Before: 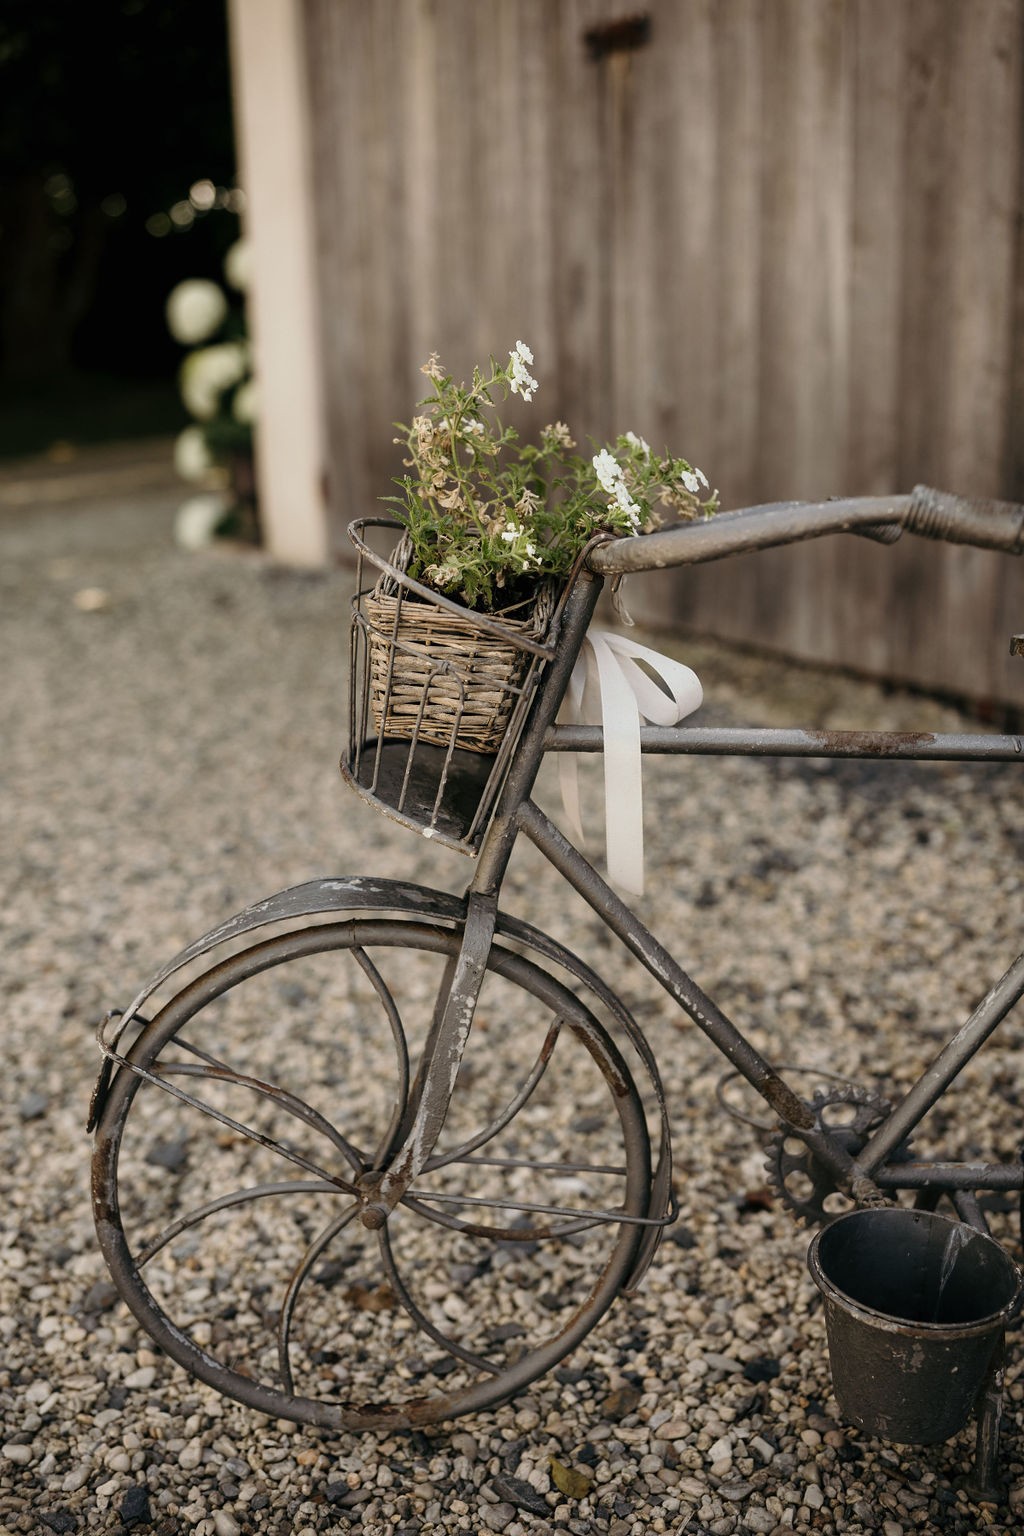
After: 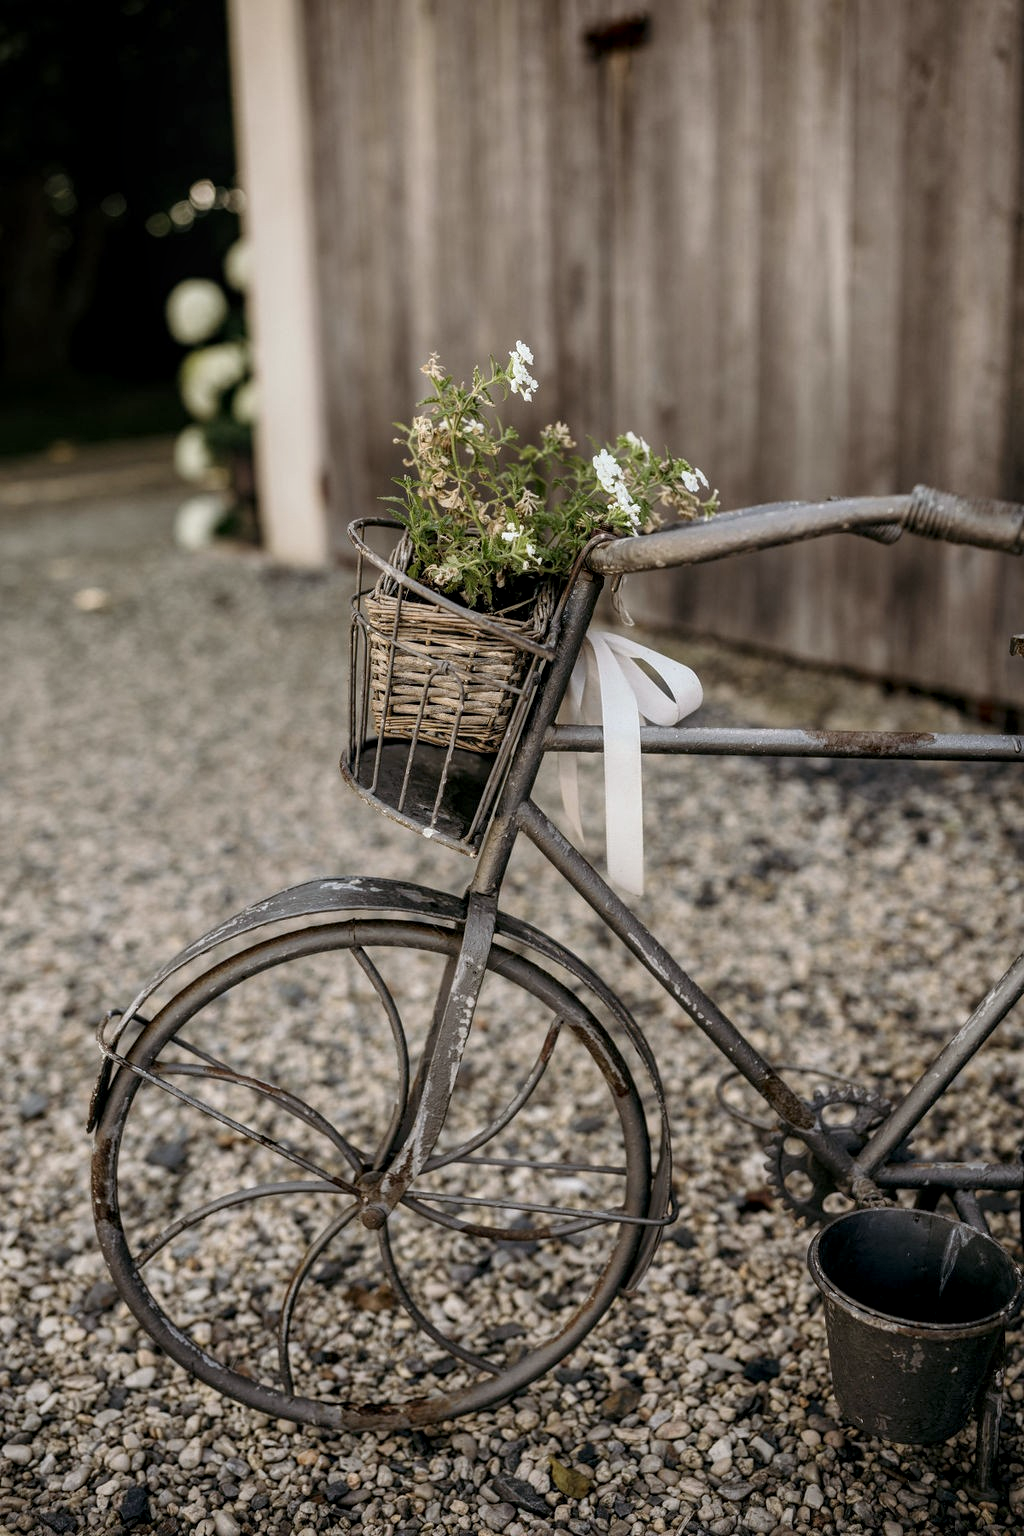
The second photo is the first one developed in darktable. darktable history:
local contrast: detail 130%
white balance: red 0.983, blue 1.036
